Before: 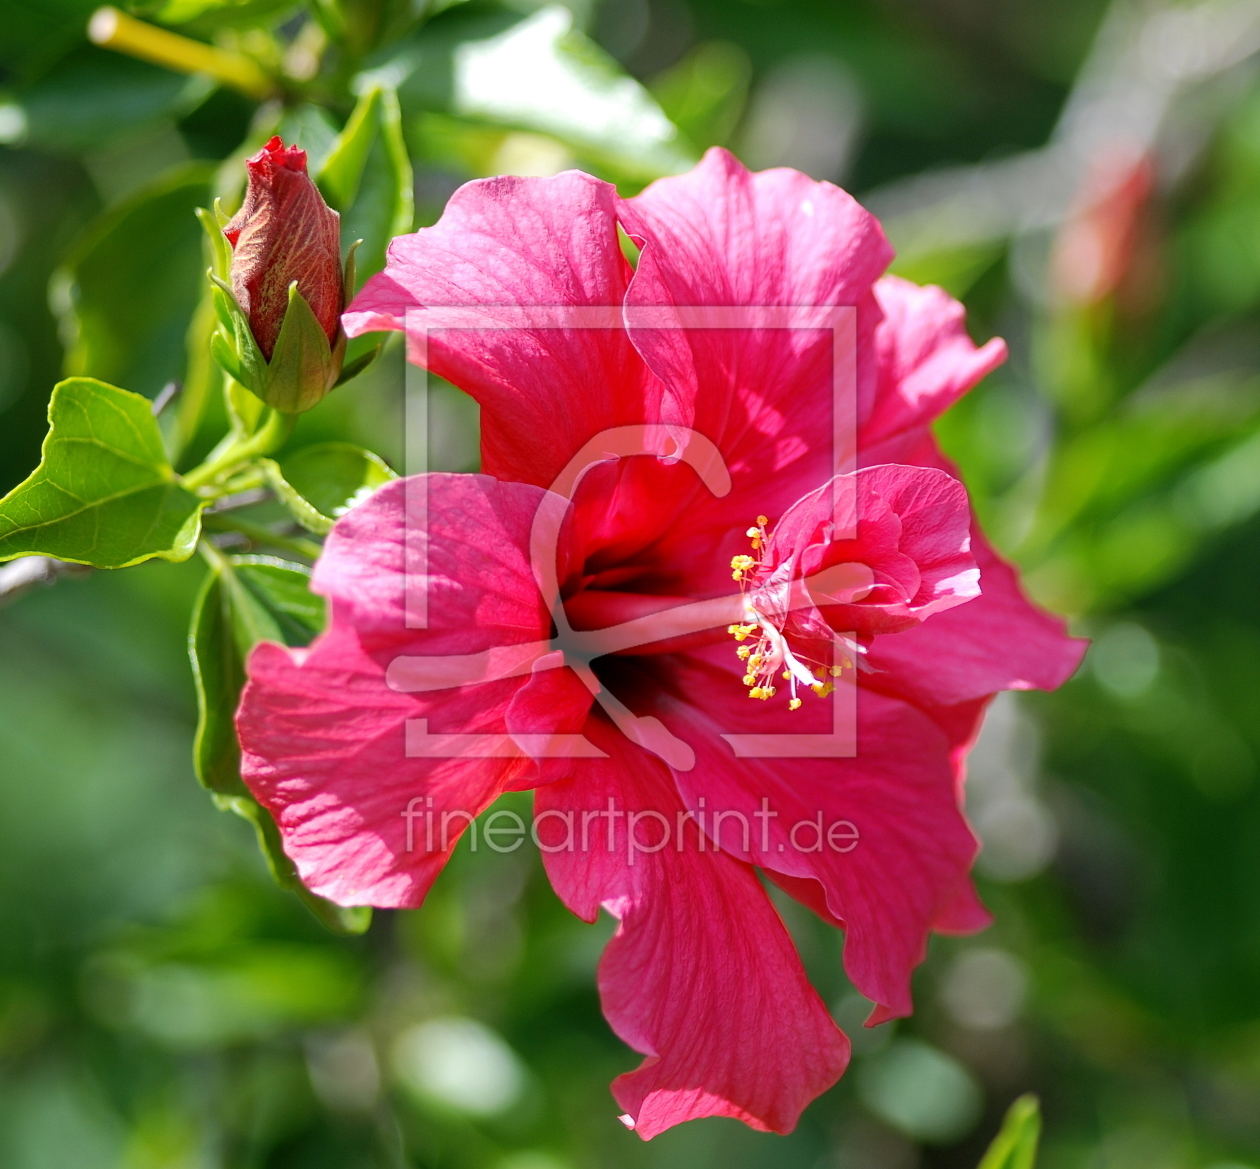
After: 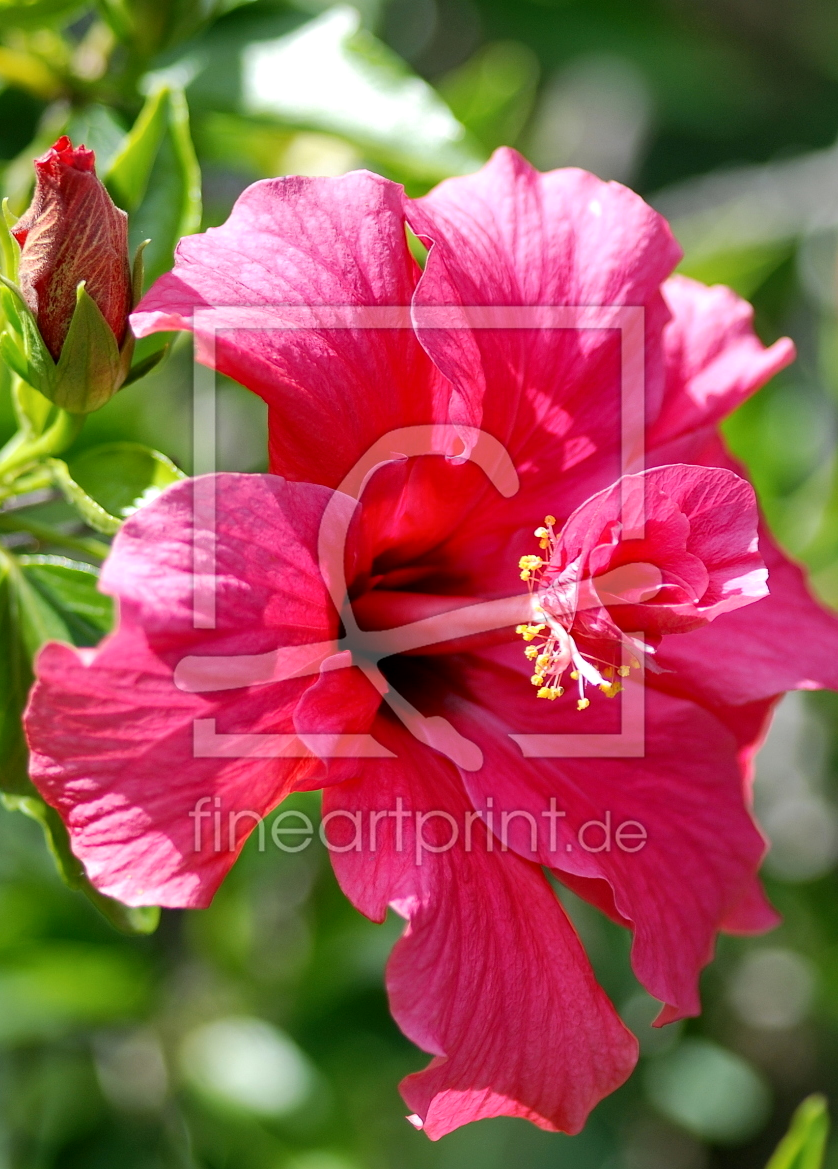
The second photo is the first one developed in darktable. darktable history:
local contrast: mode bilateral grid, contrast 20, coarseness 50, detail 120%, midtone range 0.2
crop: left 16.899%, right 16.556%
